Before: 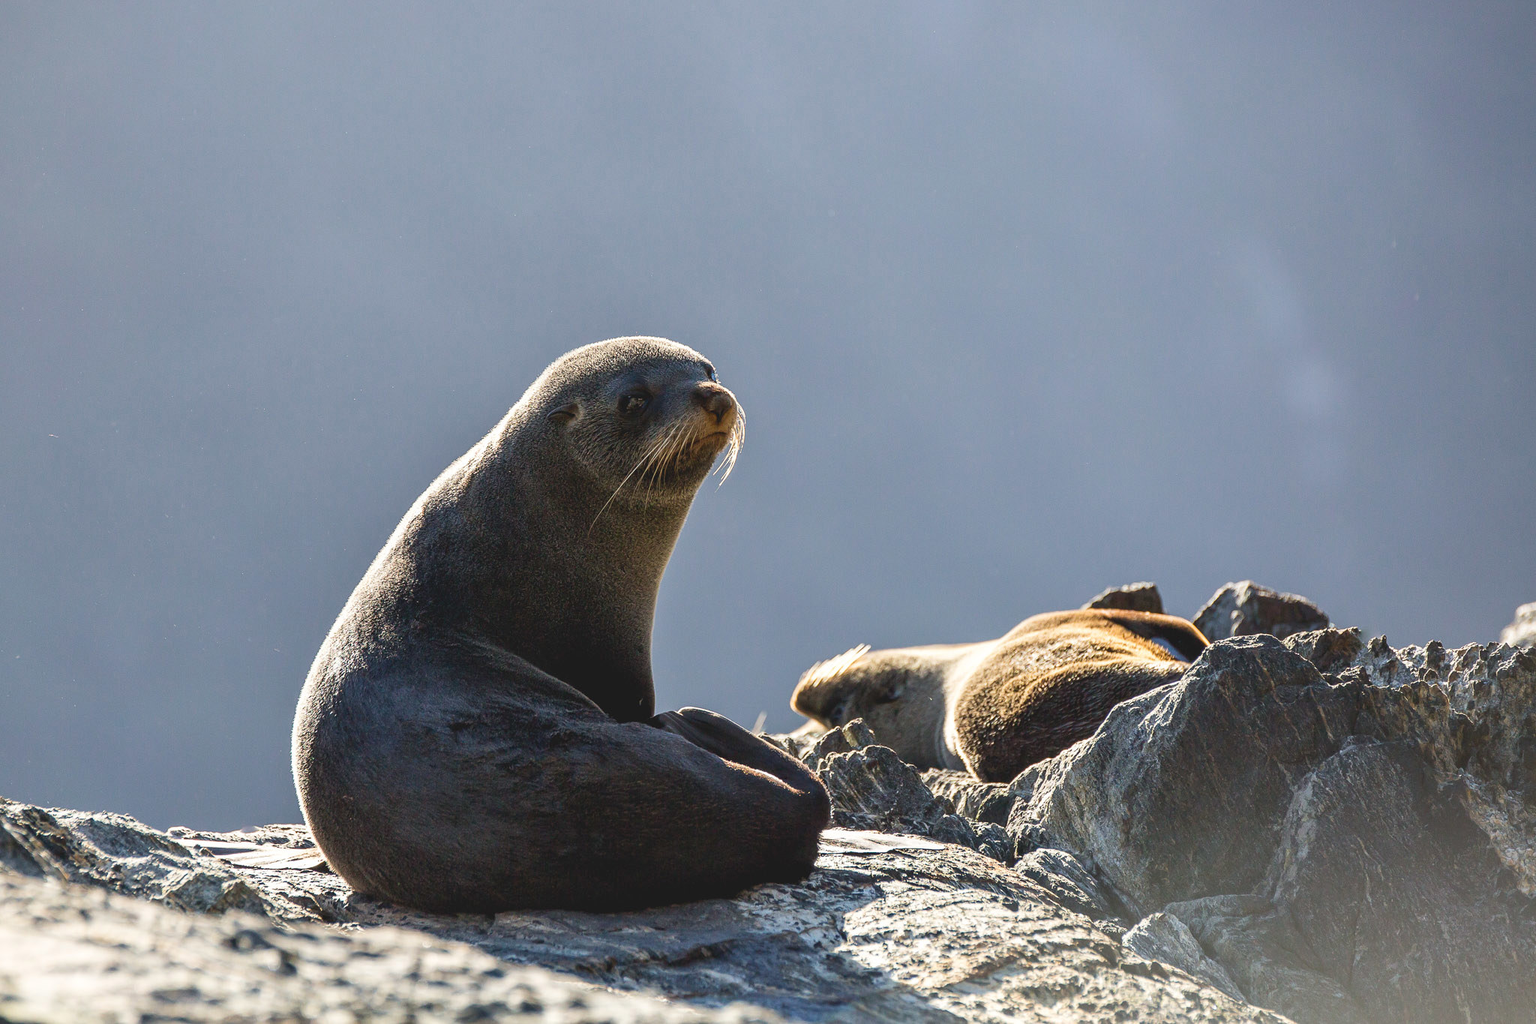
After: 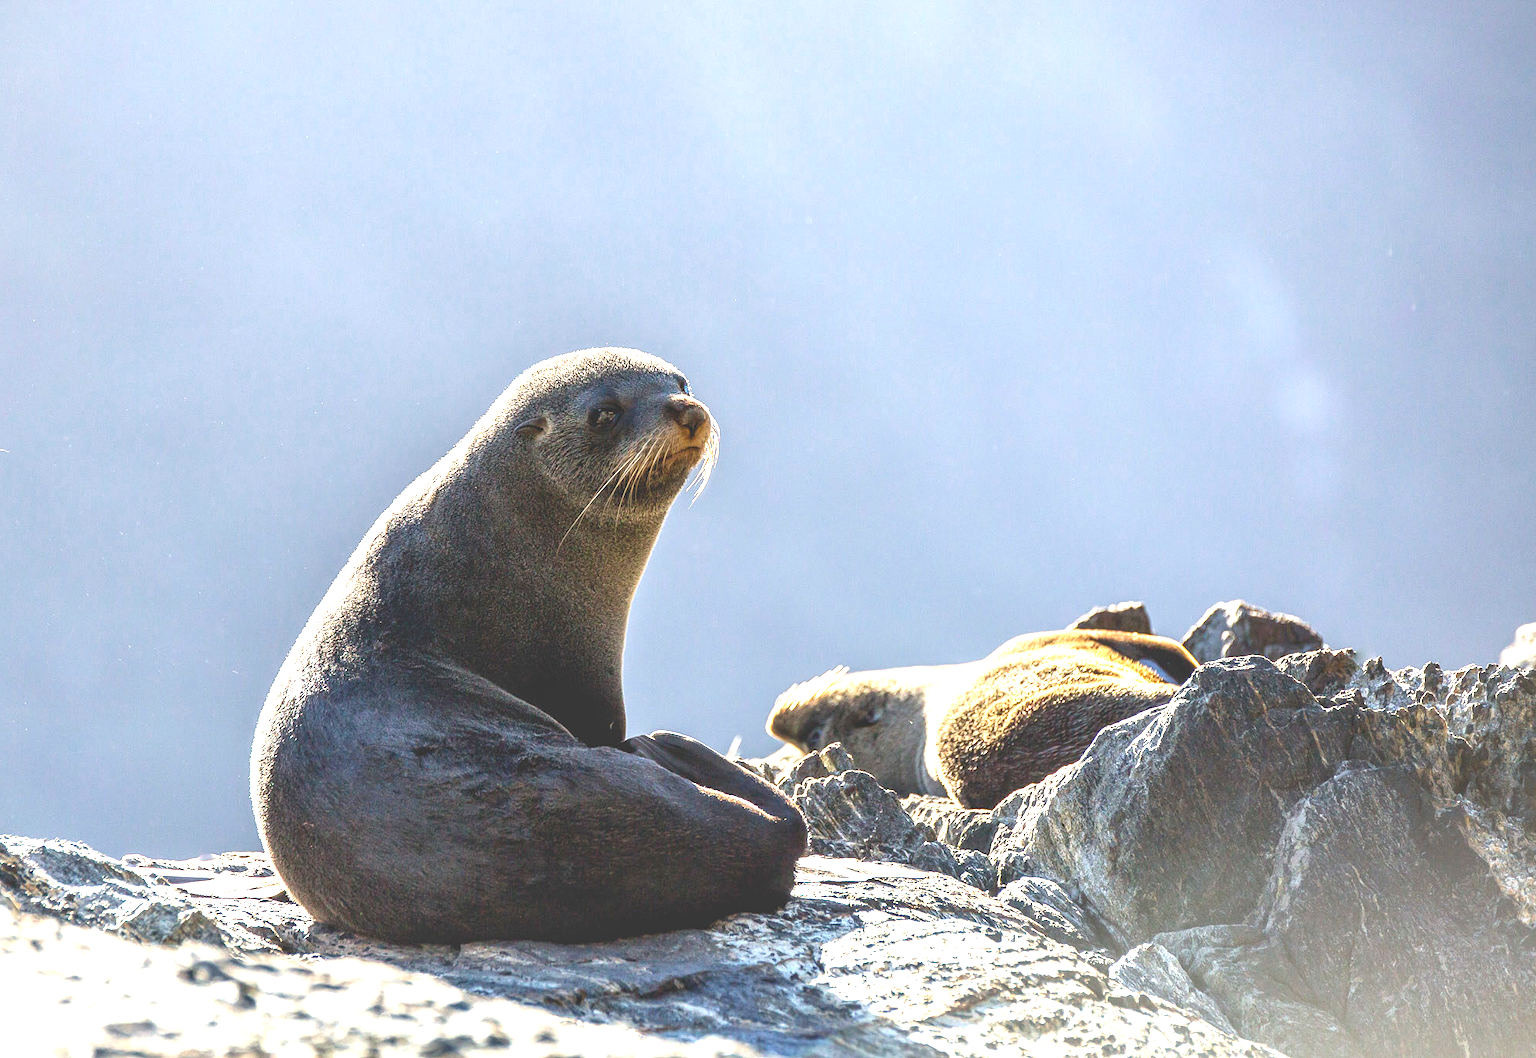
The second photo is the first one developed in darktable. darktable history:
exposure: exposure 1.223 EV, compensate highlight preservation false
crop and rotate: left 3.238%
local contrast: detail 110%
